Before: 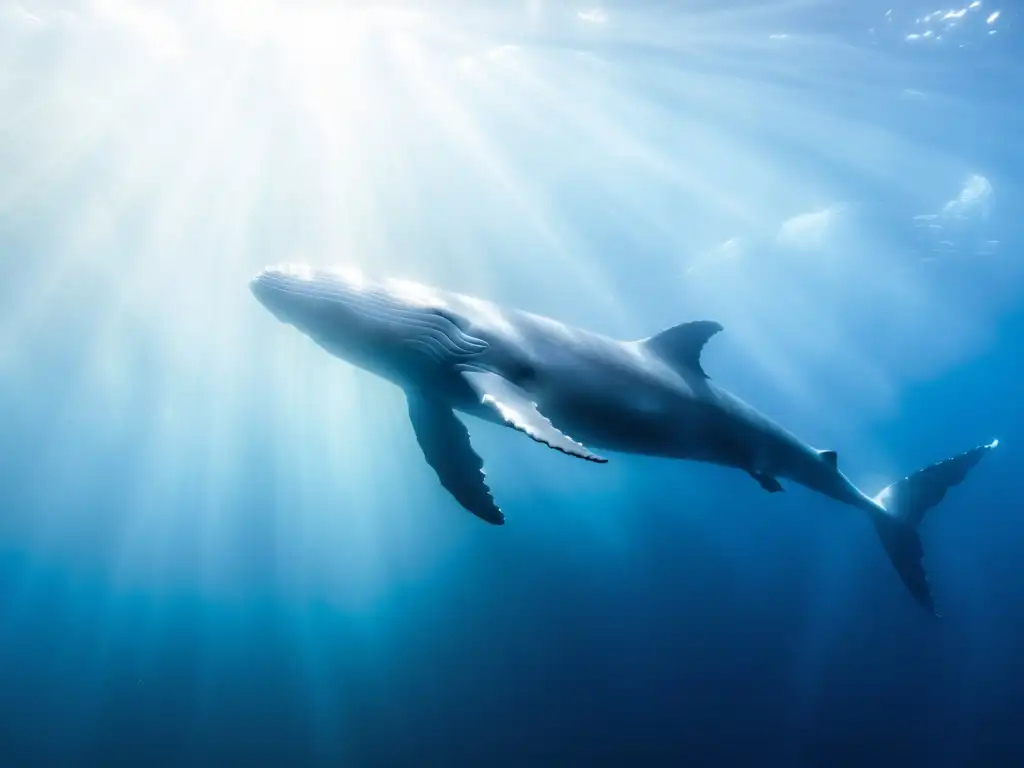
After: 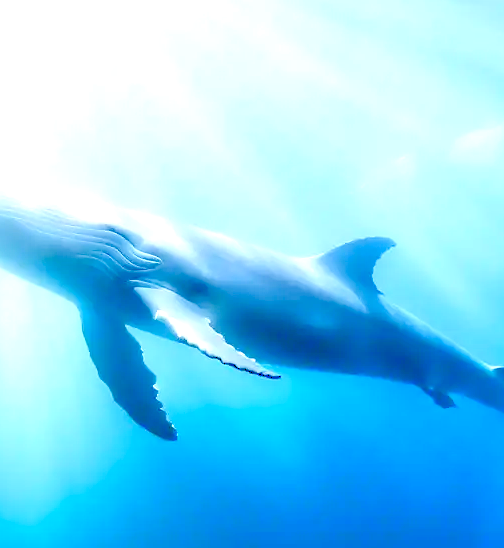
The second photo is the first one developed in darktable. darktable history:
crop: left 32.001%, top 10.981%, right 18.758%, bottom 17.606%
local contrast: mode bilateral grid, contrast 20, coarseness 50, detail 119%, midtone range 0.2
sharpen: radius 0.976, amount 0.604
levels: levels [0.008, 0.318, 0.836]
